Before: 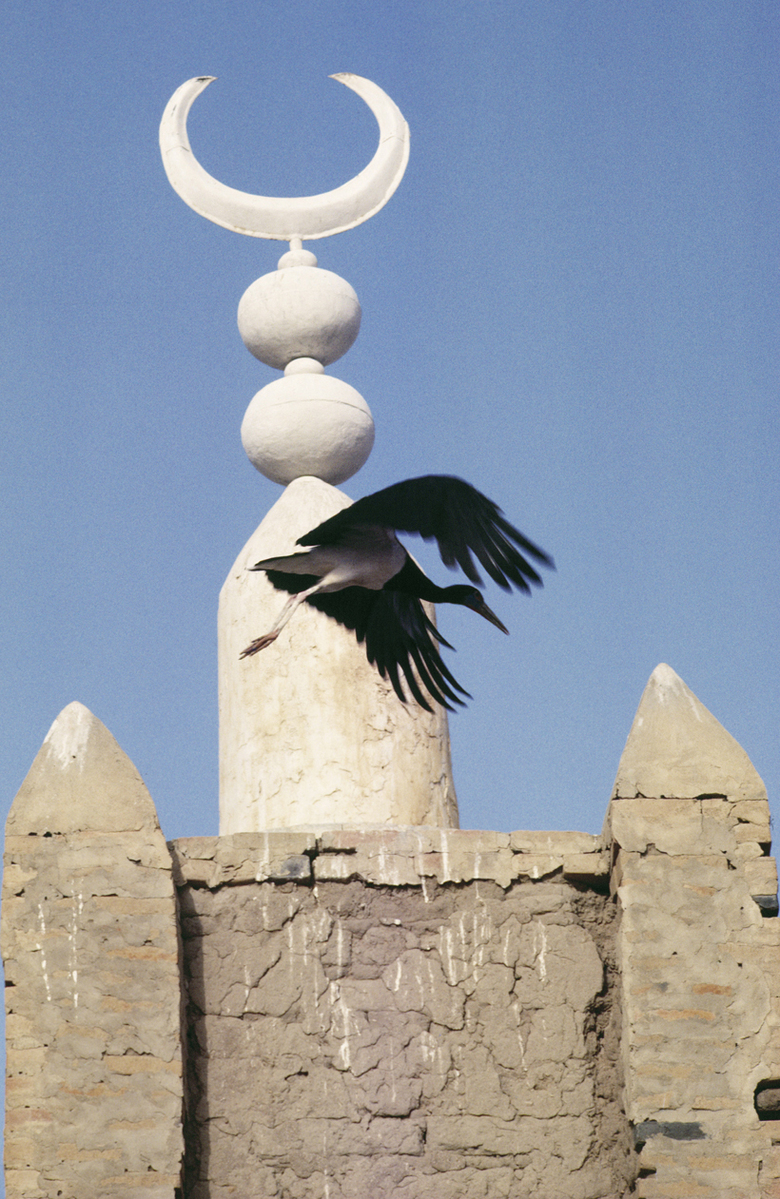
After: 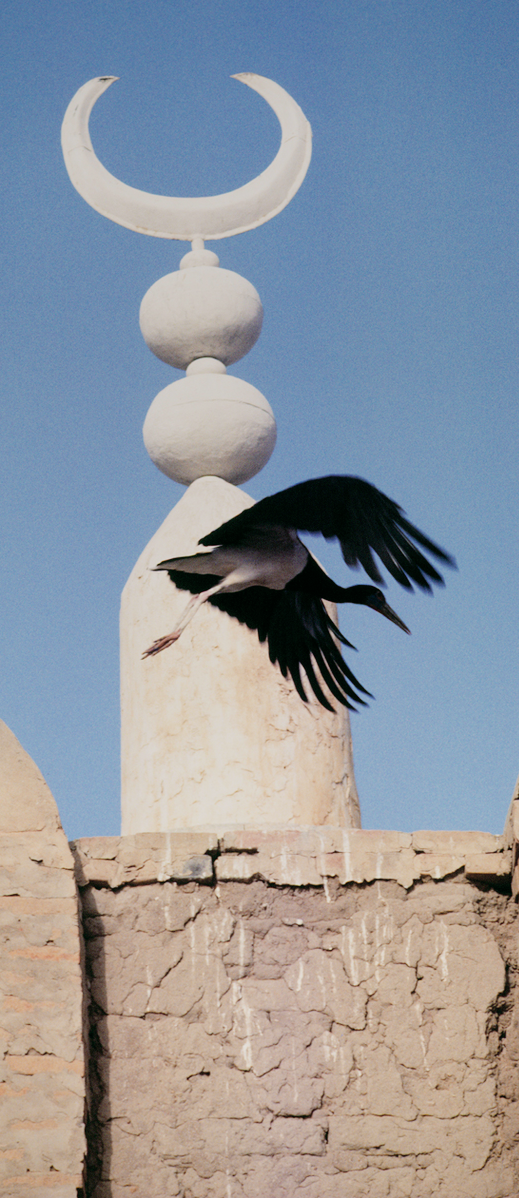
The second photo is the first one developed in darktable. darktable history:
color zones: curves: ch1 [(0, 0.469) (0.072, 0.457) (0.243, 0.494) (0.429, 0.5) (0.571, 0.5) (0.714, 0.5) (0.857, 0.5) (1, 0.469)]; ch2 [(0, 0.499) (0.143, 0.467) (0.242, 0.436) (0.429, 0.493) (0.571, 0.5) (0.714, 0.5) (0.857, 0.5) (1, 0.499)]
filmic rgb: black relative exposure -7.65 EV, white relative exposure 4.56 EV, hardness 3.61
exposure: black level correction 0, exposure 0.5 EV, compensate exposure bias true, compensate highlight preservation false
graduated density: rotation -0.352°, offset 57.64
crop and rotate: left 12.648%, right 20.685%
vignetting: brightness -0.233, saturation 0.141
